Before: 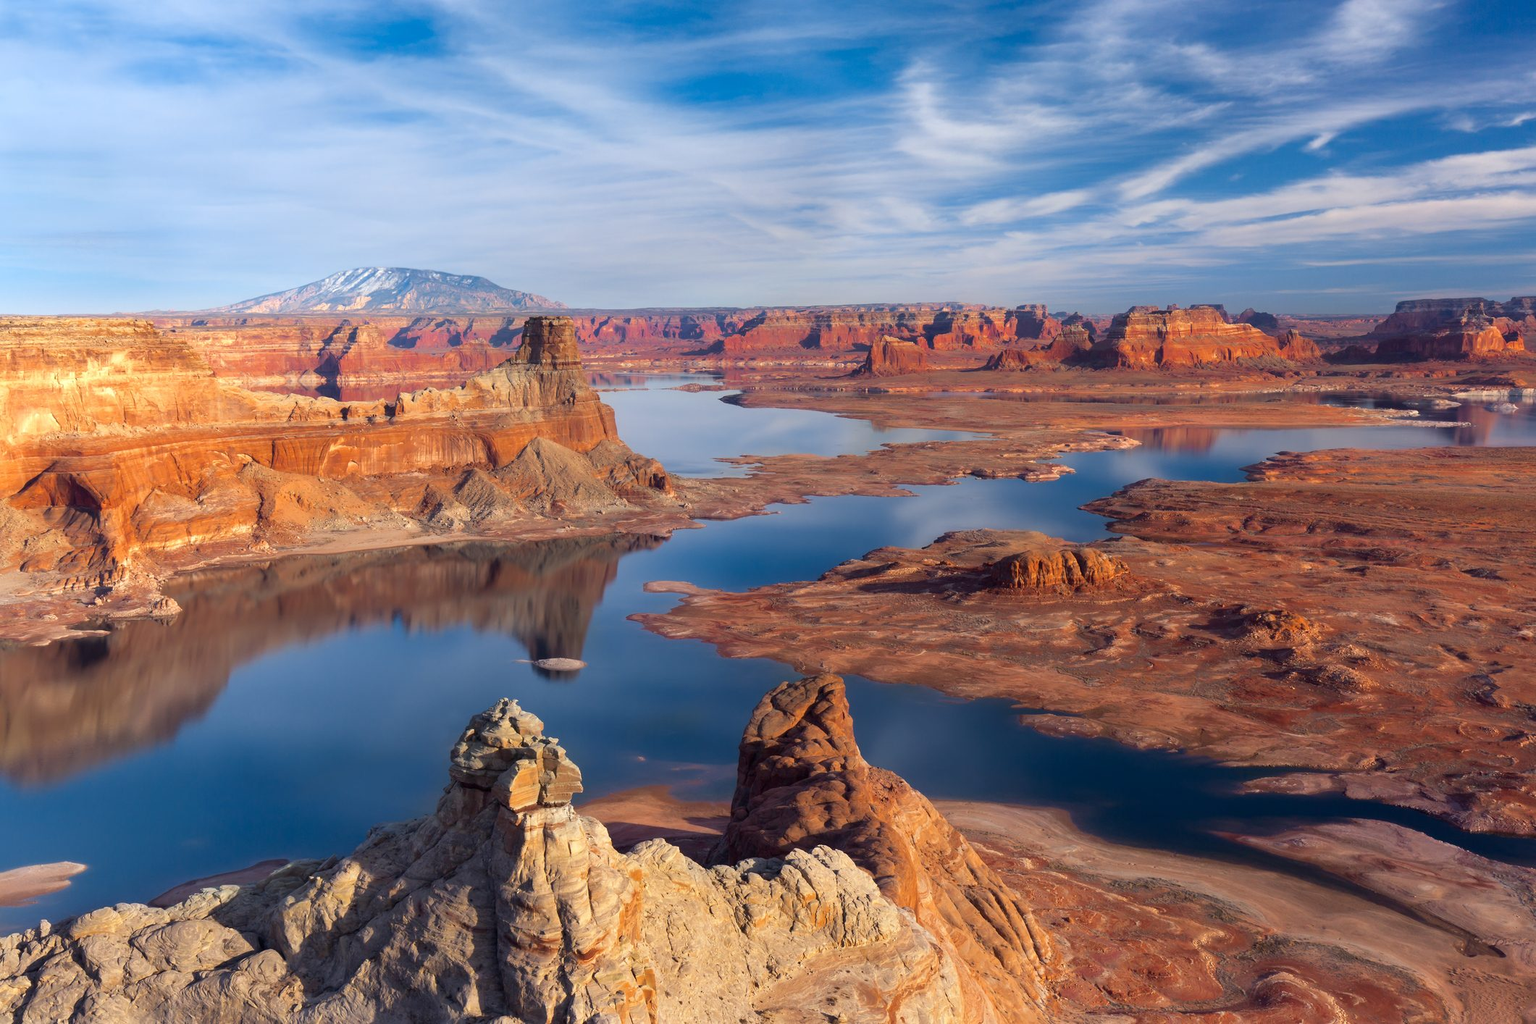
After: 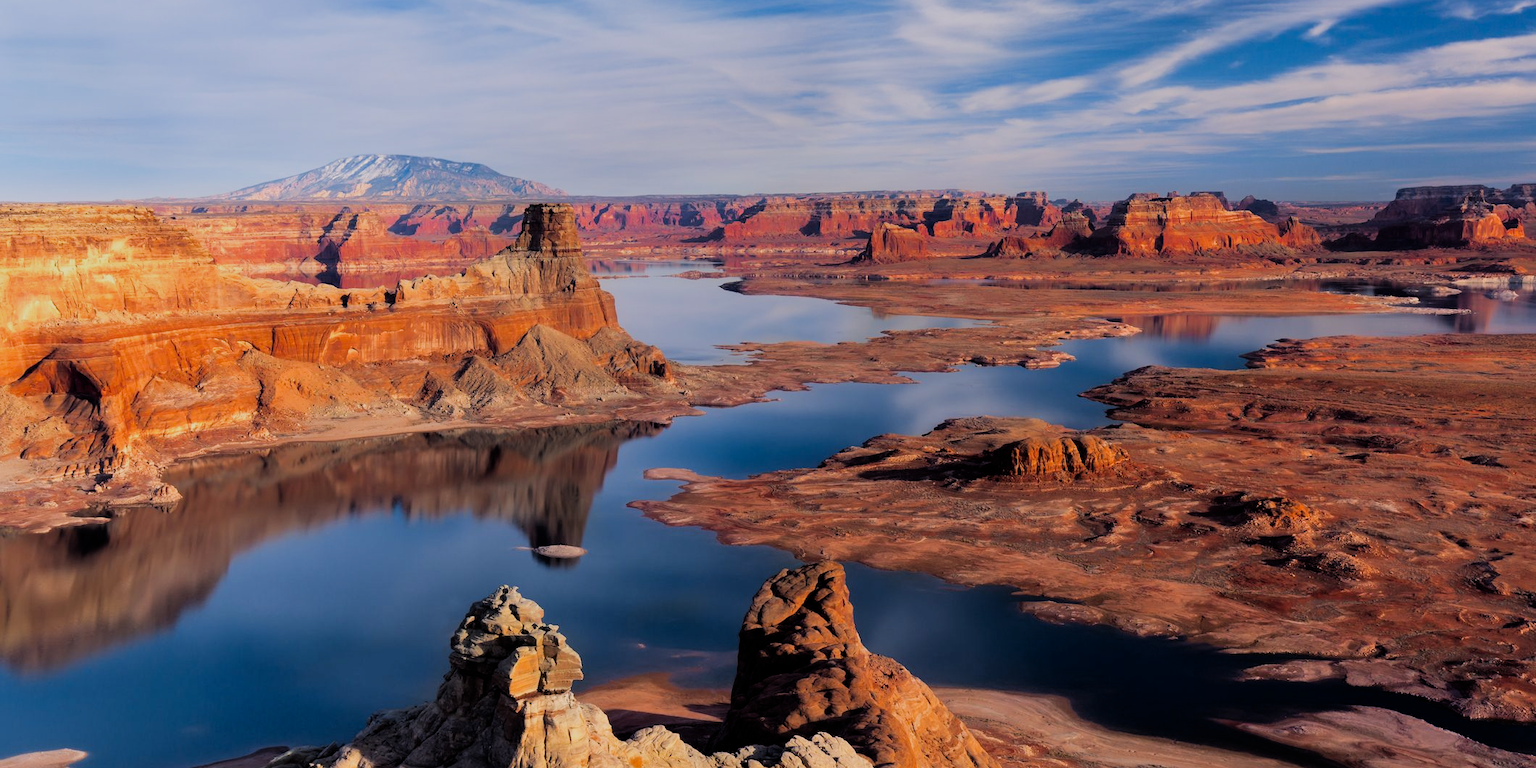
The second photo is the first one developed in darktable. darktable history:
color correction: highlights a* 3.47, highlights b* 1.64, saturation 1.22
crop: top 11.043%, bottom 13.909%
contrast brightness saturation: saturation -0.051
filmic rgb: black relative exposure -5.06 EV, white relative exposure 3.97 EV, threshold 3.01 EV, hardness 2.88, contrast 1.19, highlights saturation mix -30.22%, enable highlight reconstruction true
shadows and highlights: radius 127.81, shadows 30.36, highlights -30.57, low approximation 0.01, soften with gaussian
exposure: exposure -0.24 EV, compensate highlight preservation false
